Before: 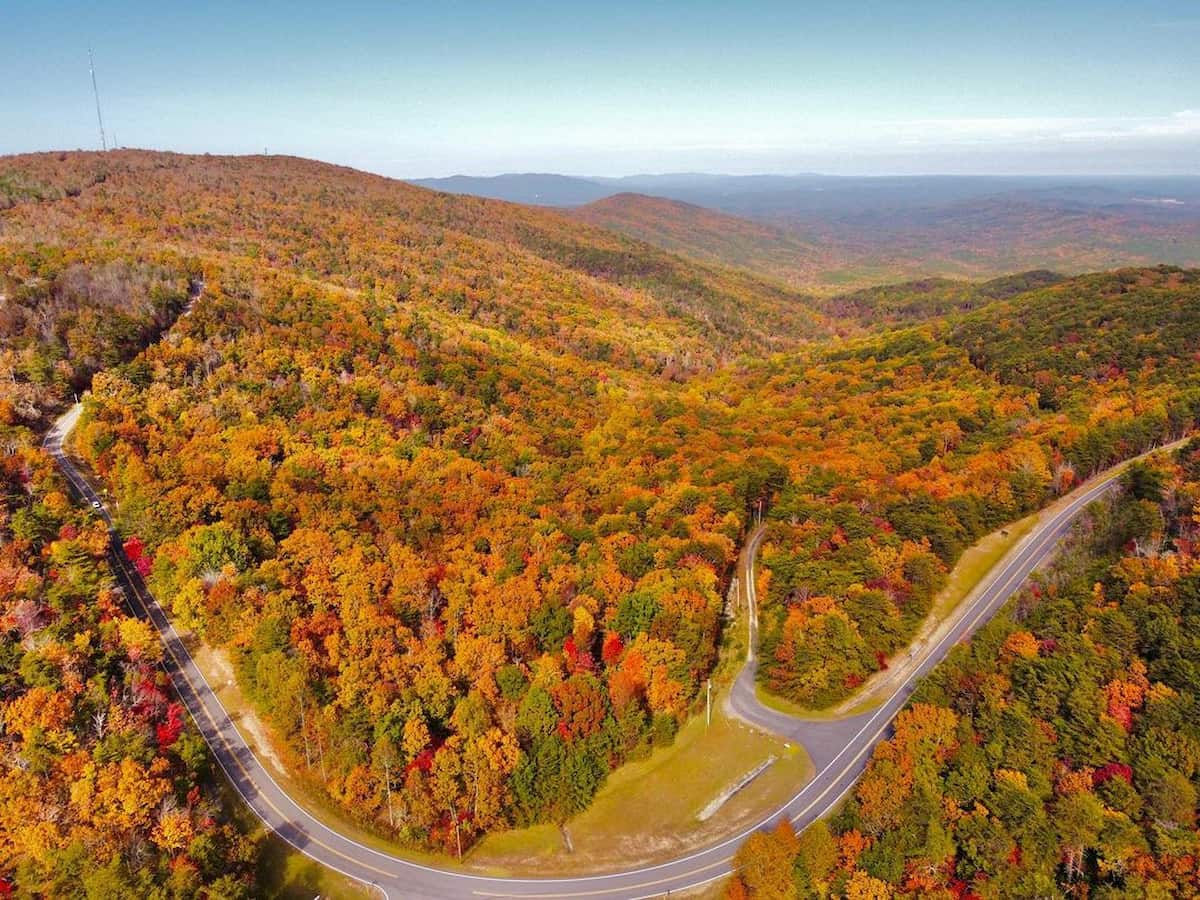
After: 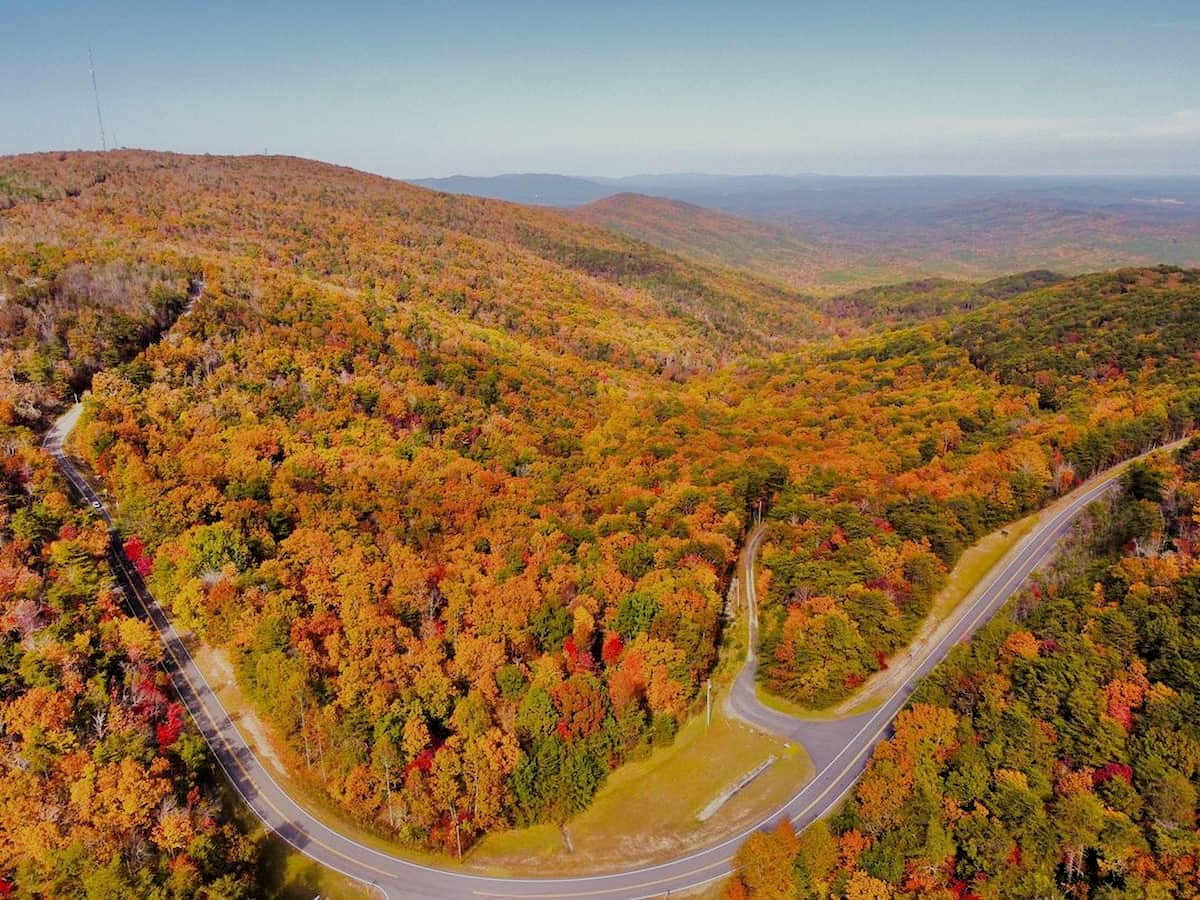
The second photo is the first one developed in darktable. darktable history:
exposure: compensate highlight preservation false
filmic rgb: black relative exposure -8.56 EV, white relative exposure 5.54 EV, hardness 3.38, contrast 1.015
